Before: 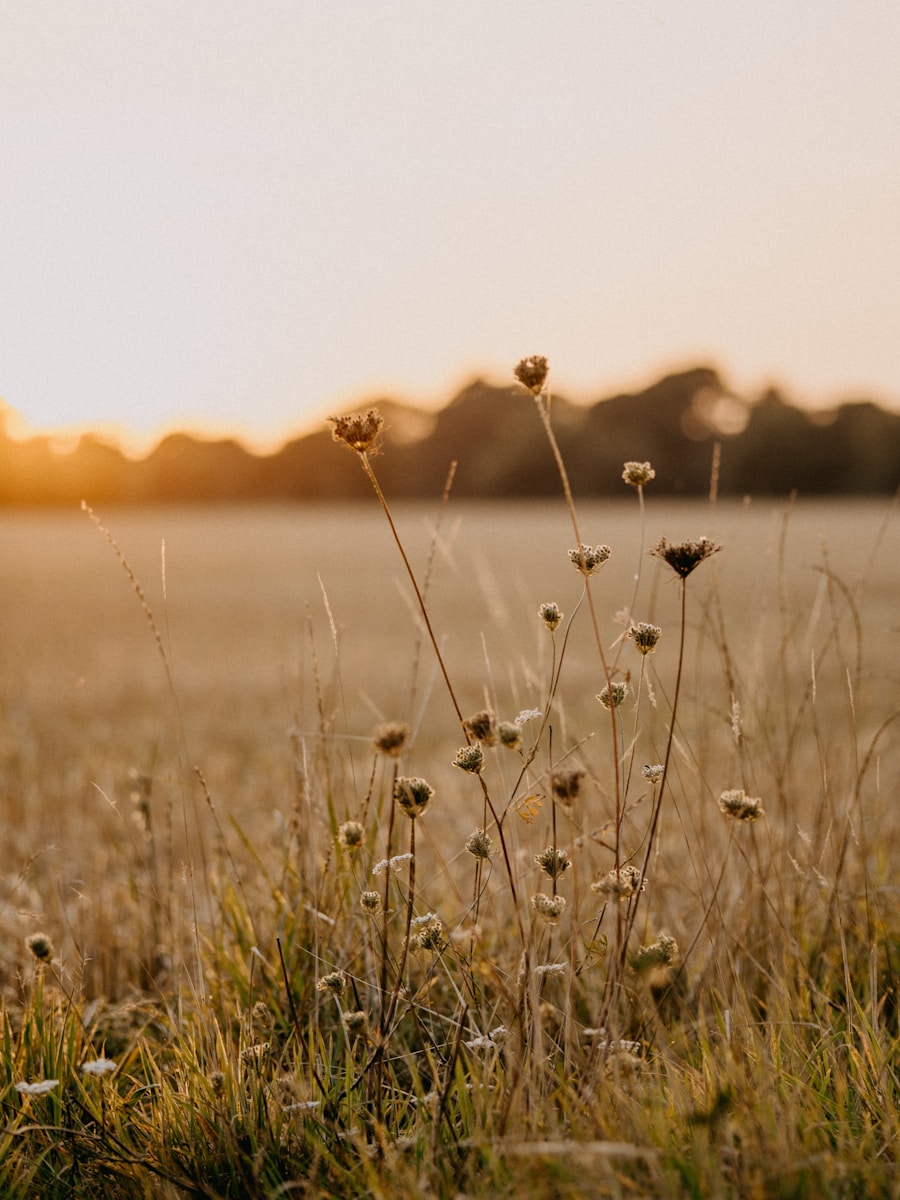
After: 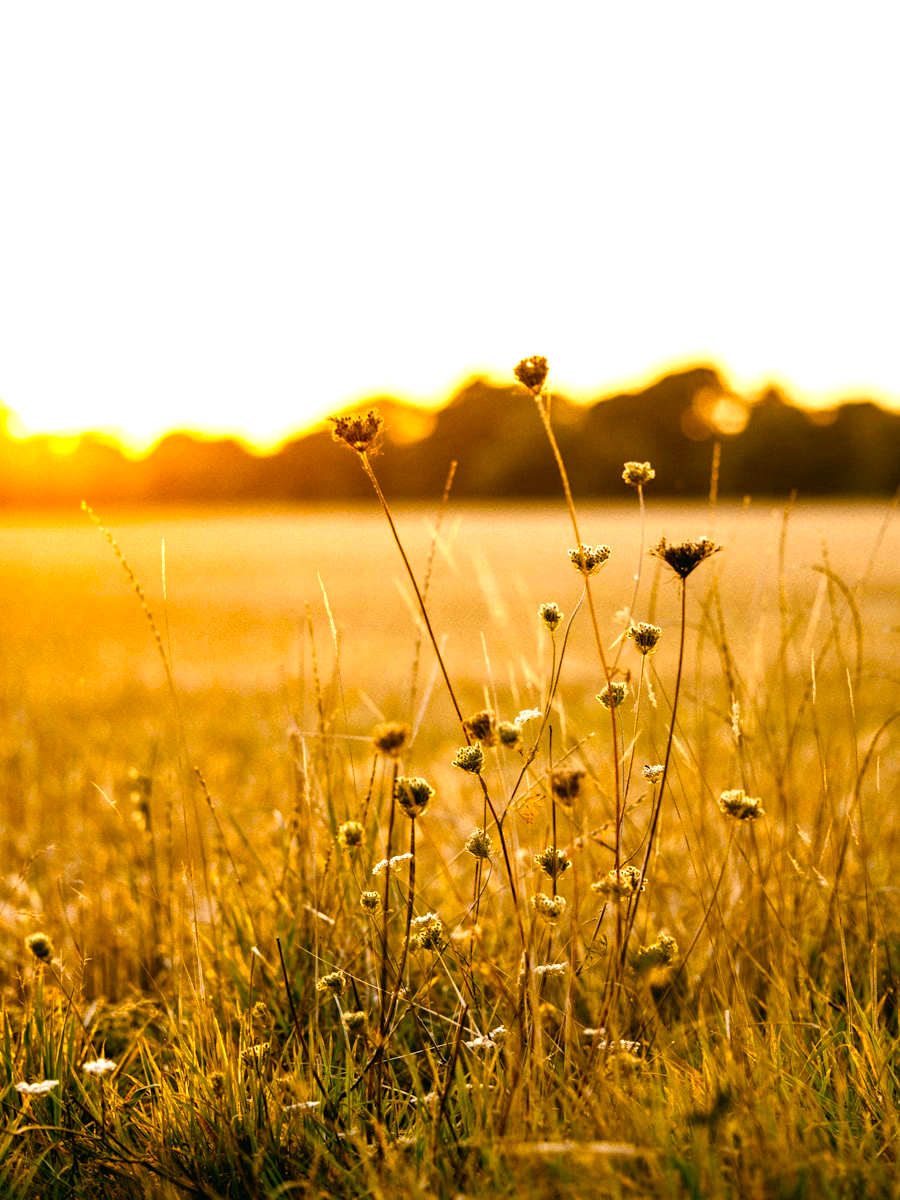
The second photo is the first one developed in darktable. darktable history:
color balance rgb: linear chroma grading › global chroma 9%, perceptual saturation grading › global saturation 36%, perceptual saturation grading › shadows 35%, perceptual brilliance grading › global brilliance 21.21%, perceptual brilliance grading › shadows -35%, global vibrance 21.21%
vibrance: on, module defaults
exposure: exposure 0.556 EV, compensate highlight preservation false
